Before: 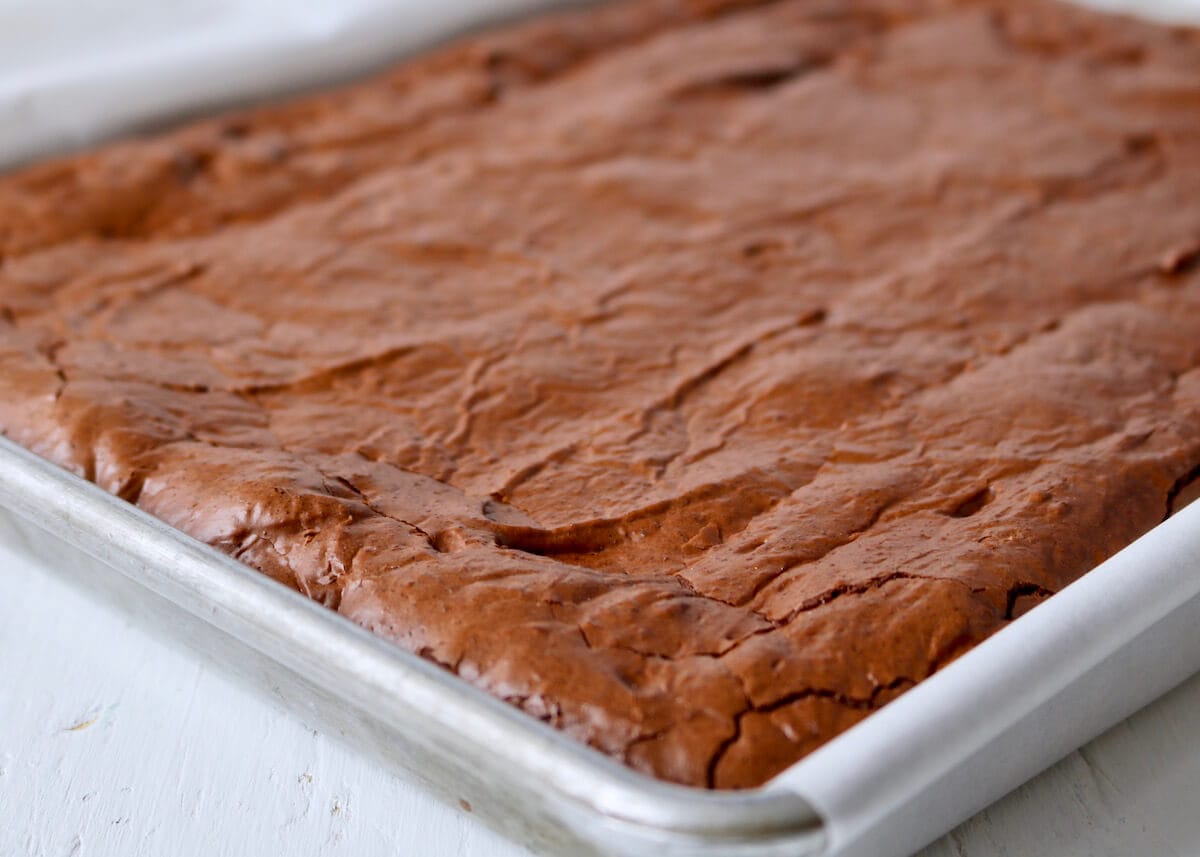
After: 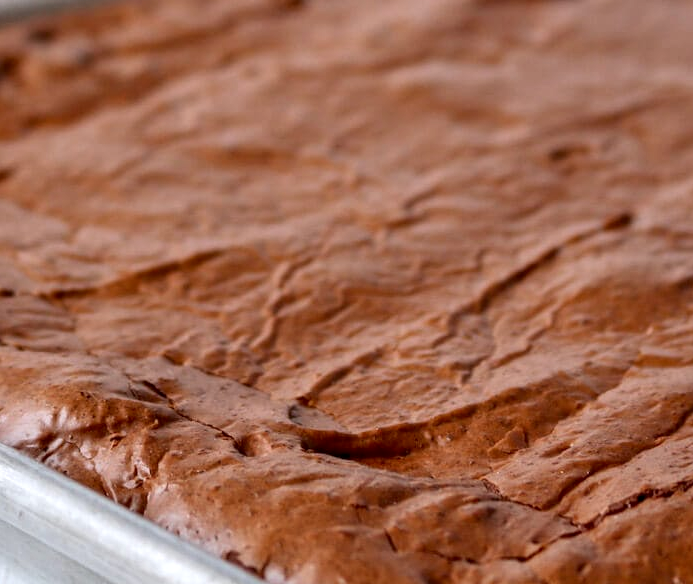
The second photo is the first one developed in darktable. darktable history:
crop: left 16.202%, top 11.208%, right 26.045%, bottom 20.557%
local contrast: detail 130%
